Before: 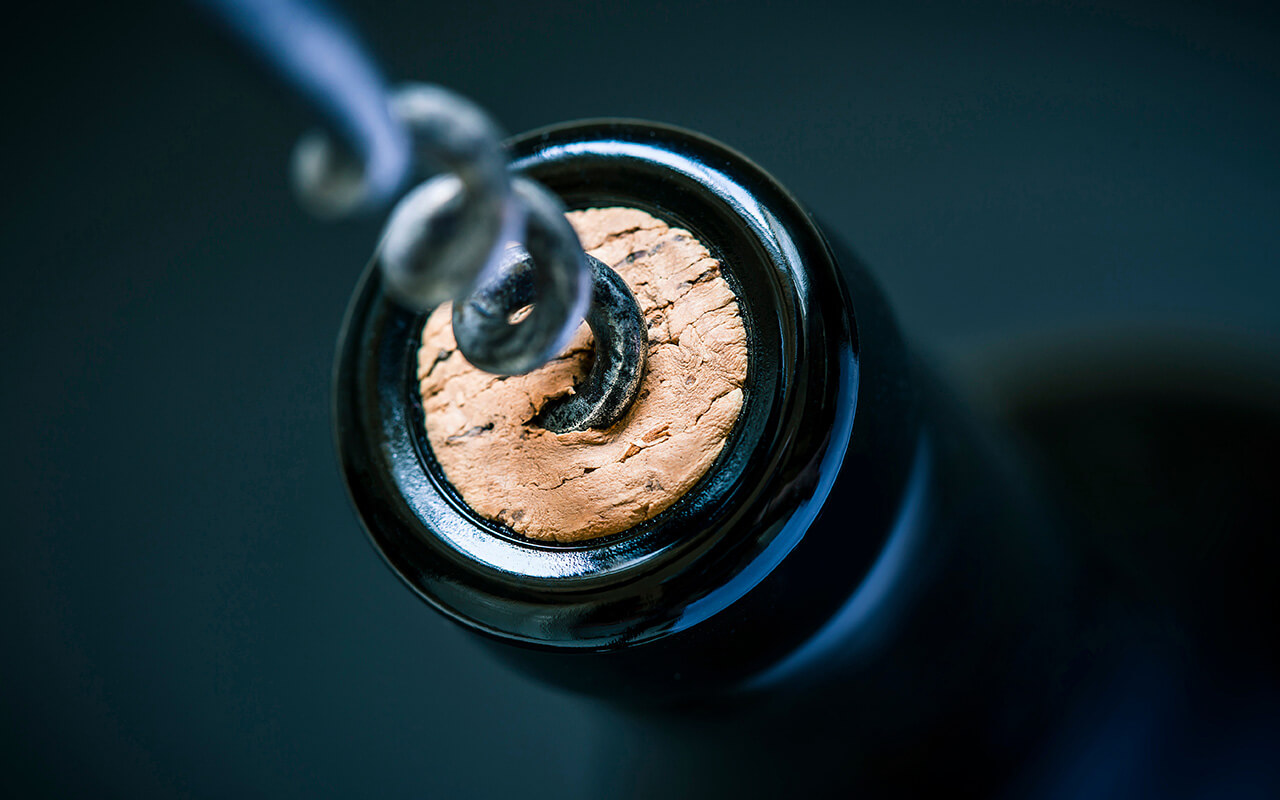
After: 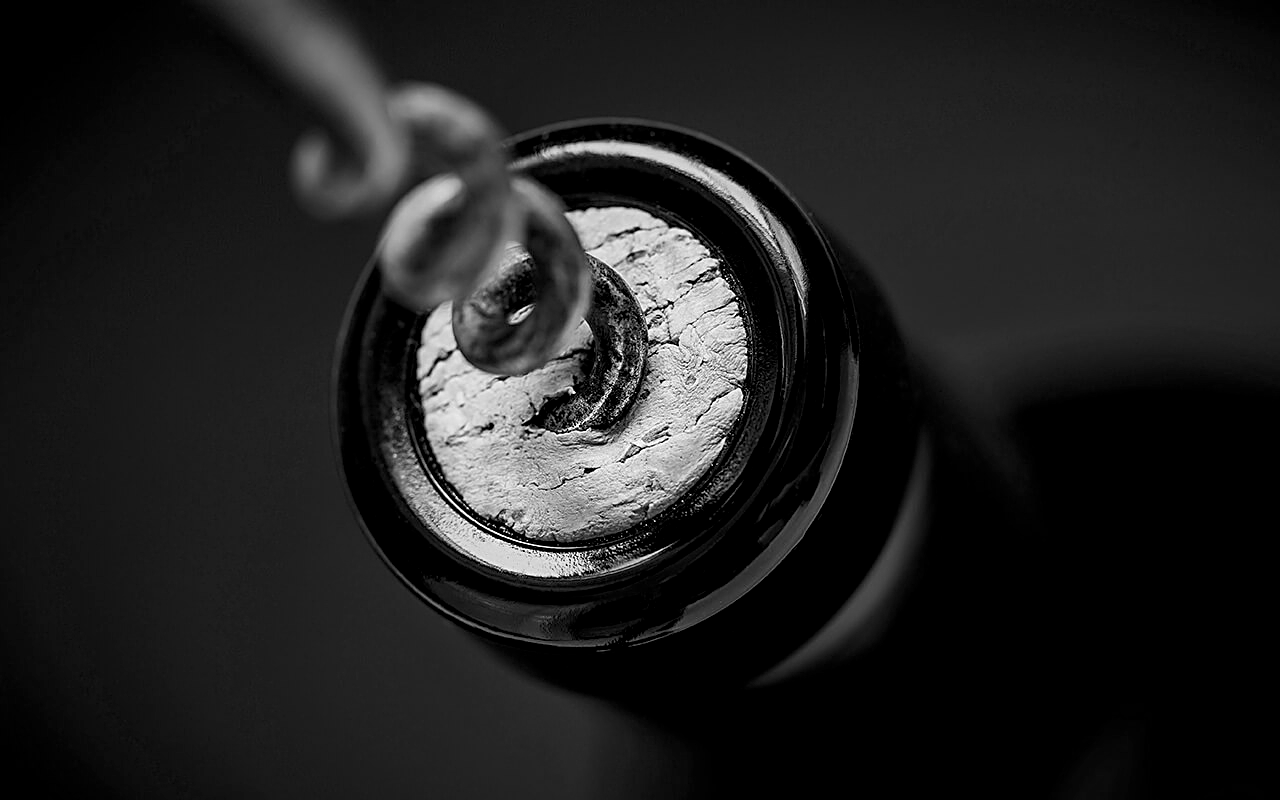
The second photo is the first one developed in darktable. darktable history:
color balance rgb: shadows lift › chroma 2%, shadows lift › hue 217.2°, power › chroma 0.25%, power › hue 60°, highlights gain › chroma 1.5%, highlights gain › hue 309.6°, global offset › luminance -0.5%, perceptual saturation grading › global saturation 15%, global vibrance 20%
sharpen: on, module defaults
monochrome: a 26.22, b 42.67, size 0.8
